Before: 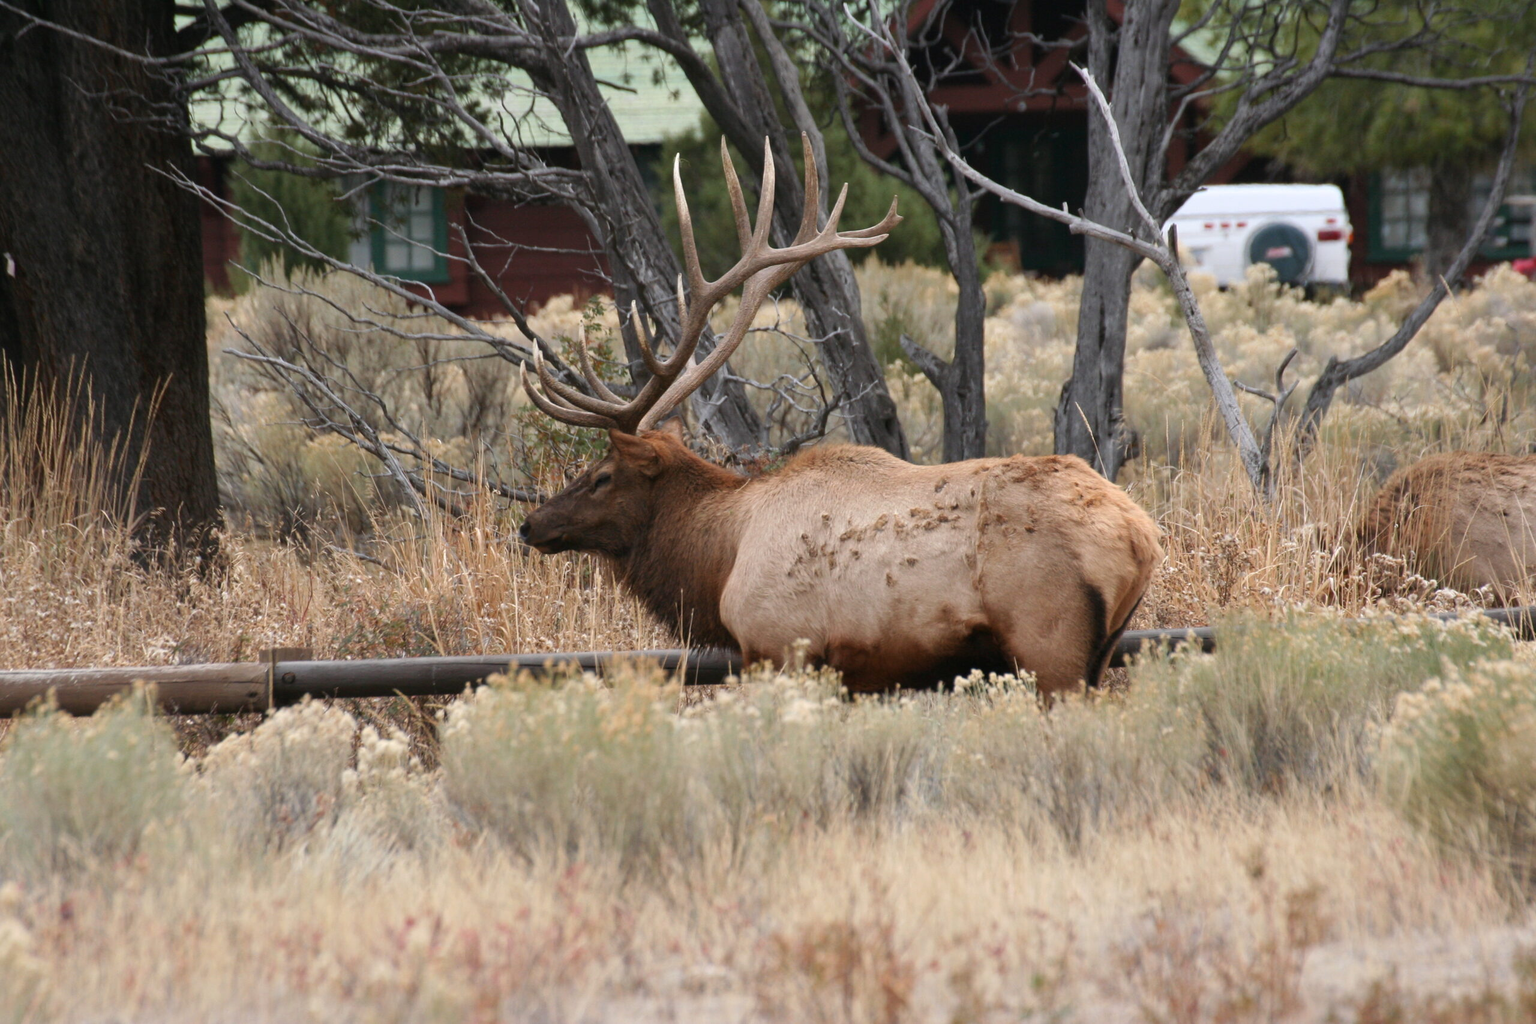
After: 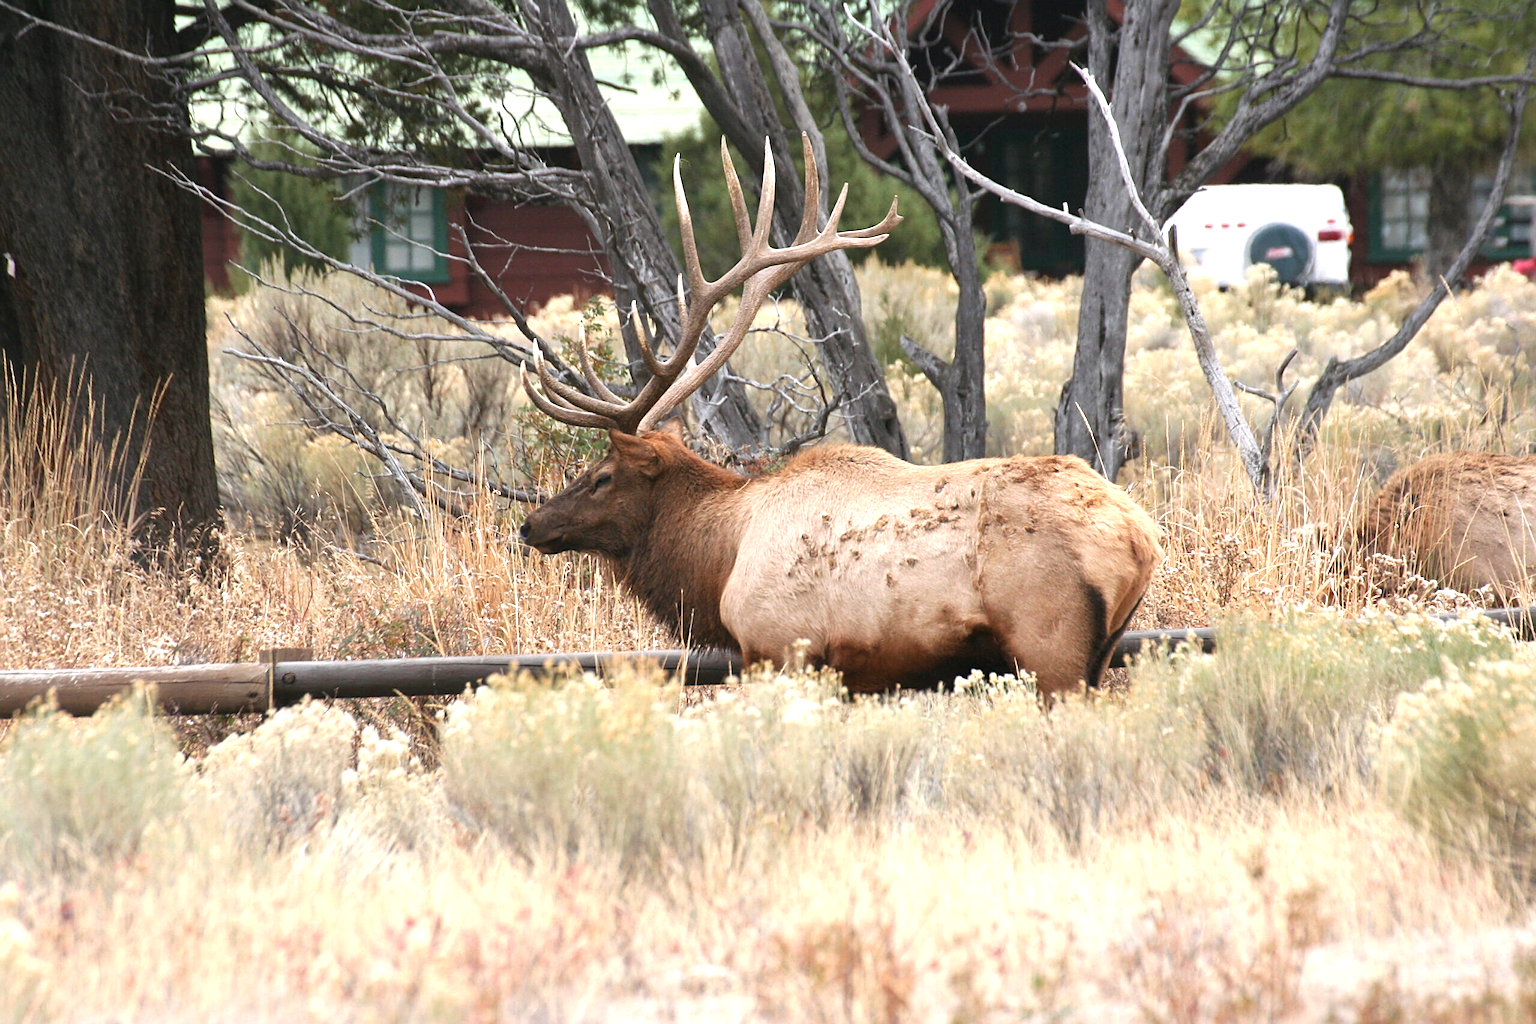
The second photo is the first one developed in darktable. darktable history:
sharpen: on, module defaults
exposure: black level correction 0, exposure 0.953 EV, compensate exposure bias true, compensate highlight preservation false
